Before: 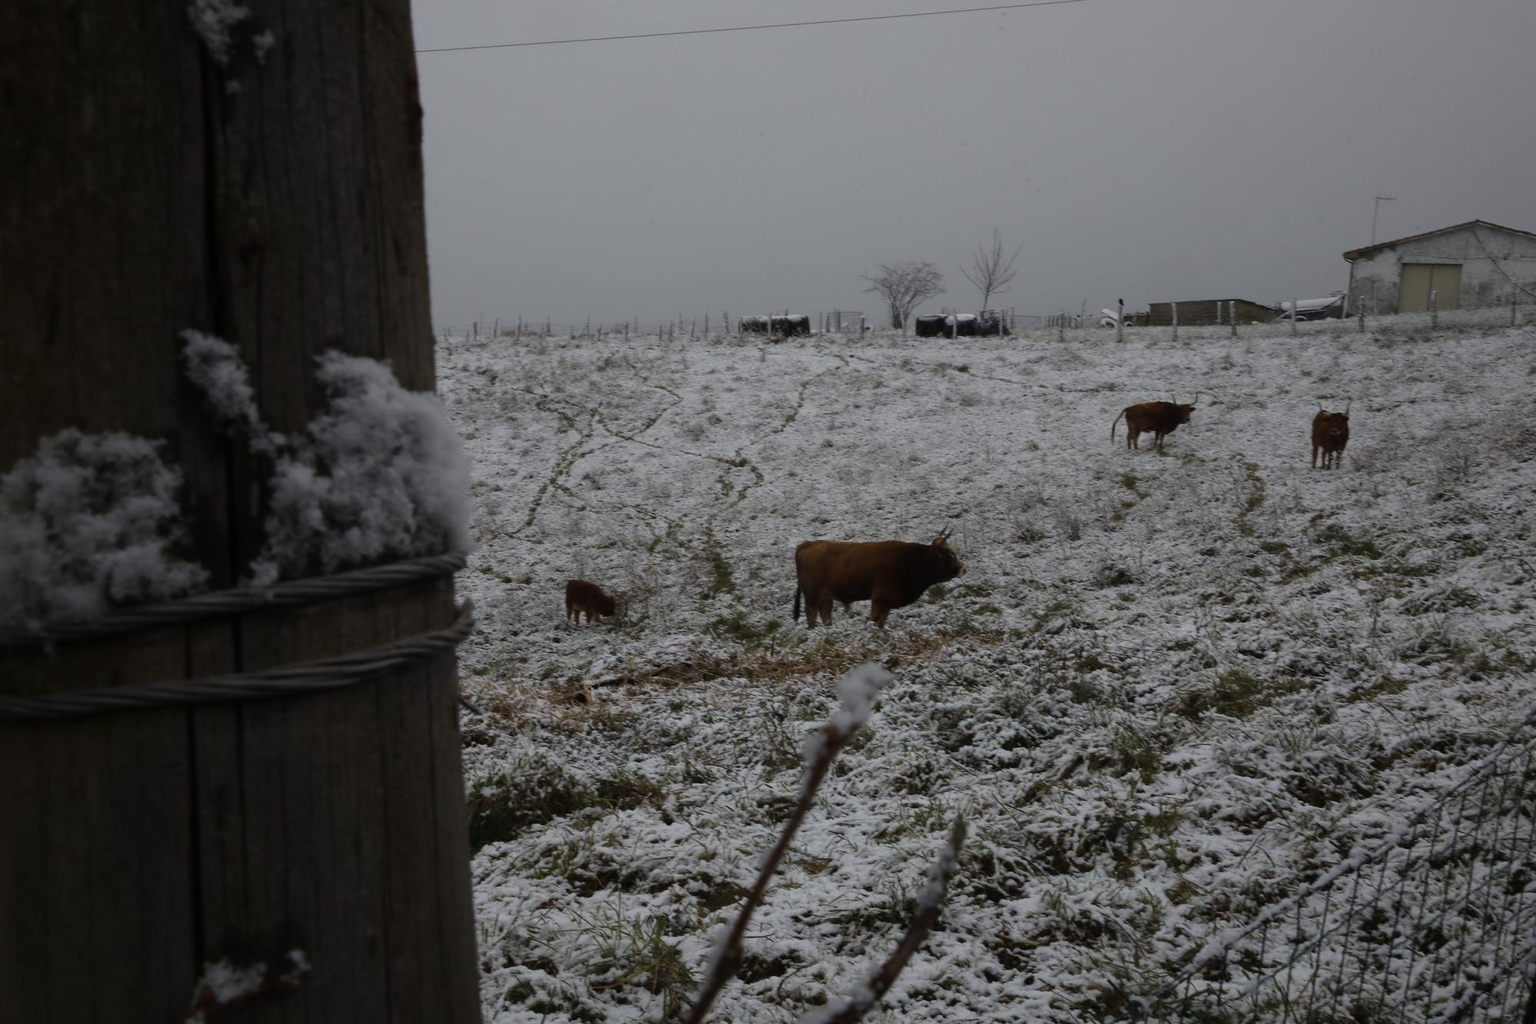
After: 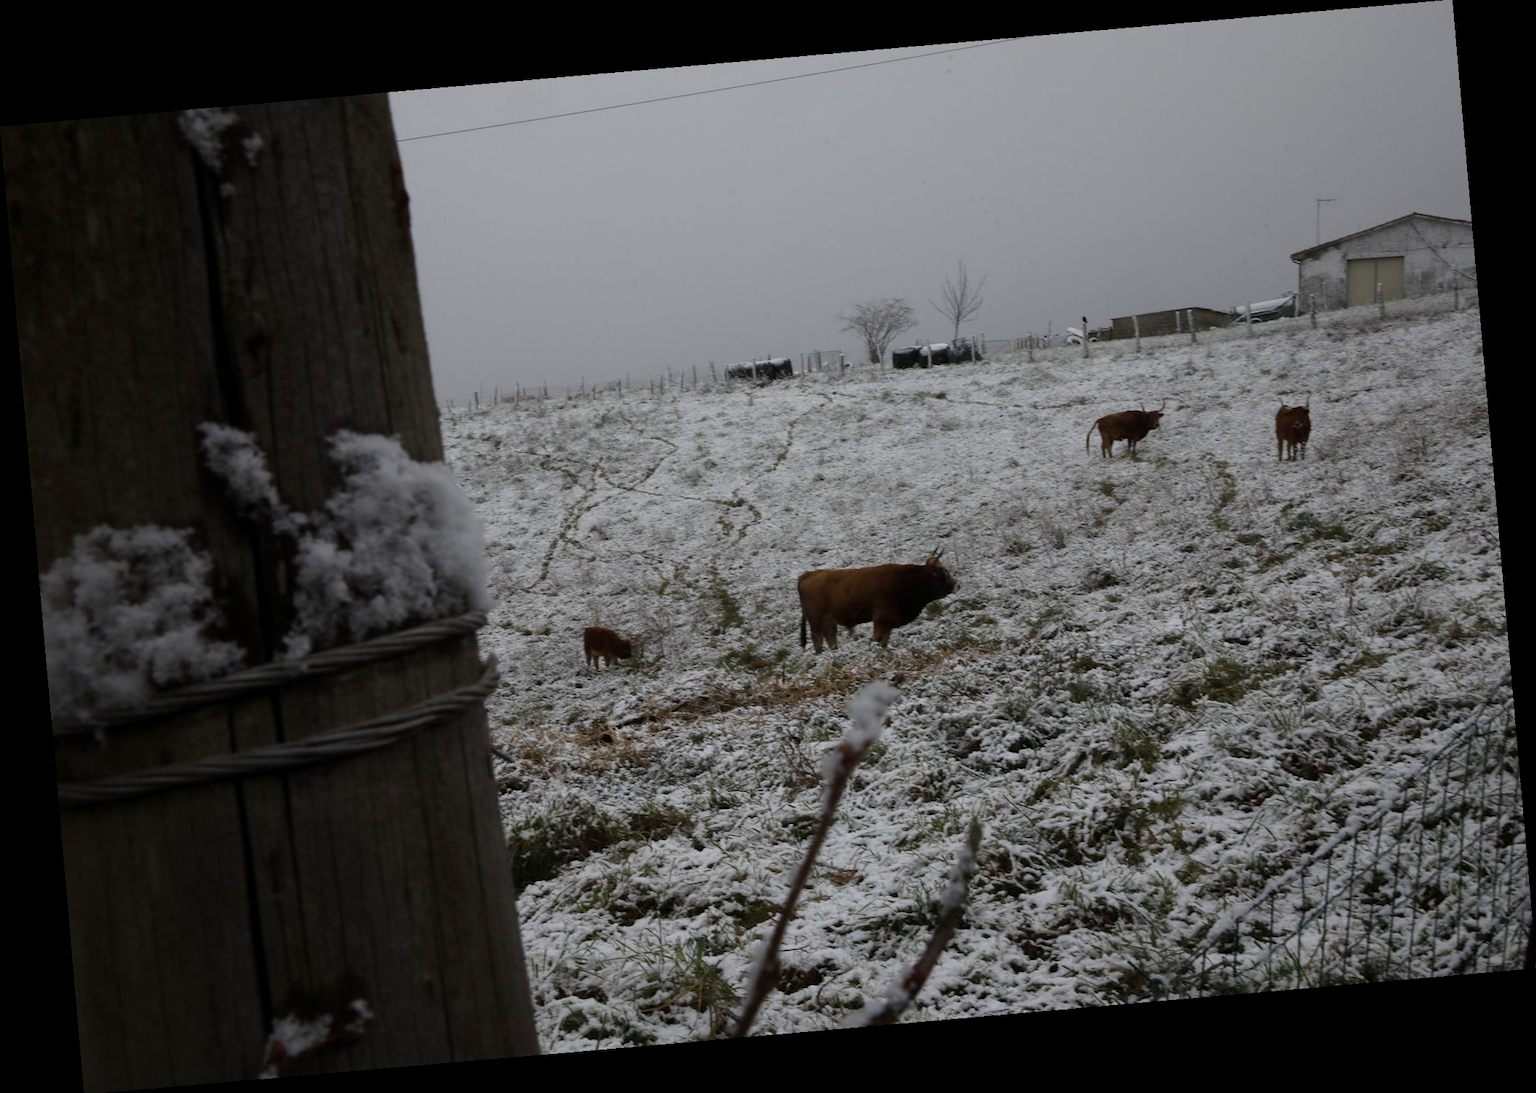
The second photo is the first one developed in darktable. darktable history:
exposure: black level correction 0.001, exposure 0.3 EV, compensate highlight preservation false
rotate and perspective: rotation -4.98°, automatic cropping off
